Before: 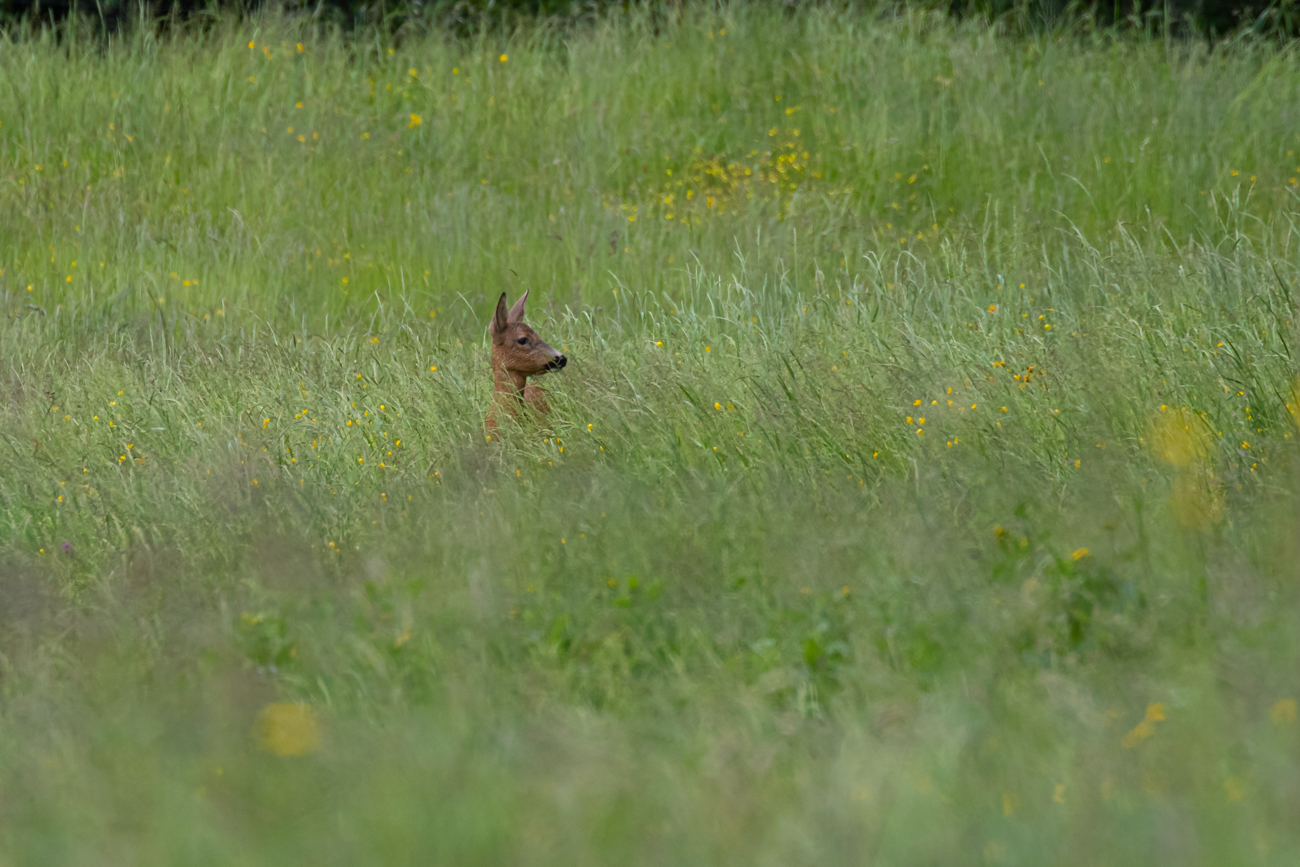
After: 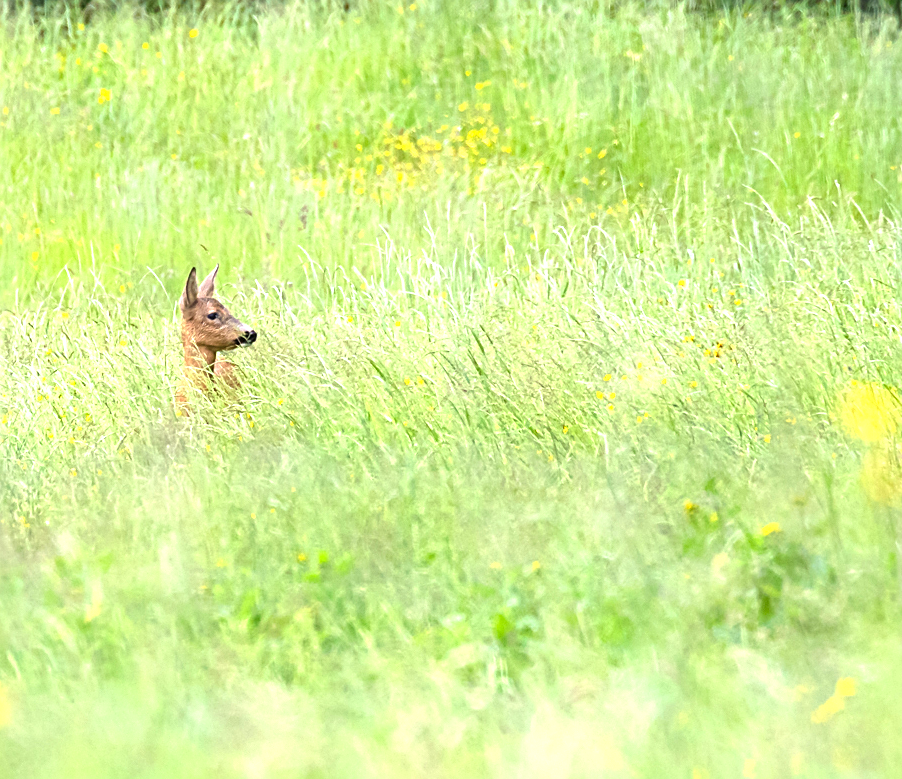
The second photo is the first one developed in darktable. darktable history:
crop and rotate: left 23.878%, top 3.059%, right 6.7%, bottom 7.053%
sharpen: on, module defaults
exposure: exposure 2.045 EV, compensate exposure bias true, compensate highlight preservation false
